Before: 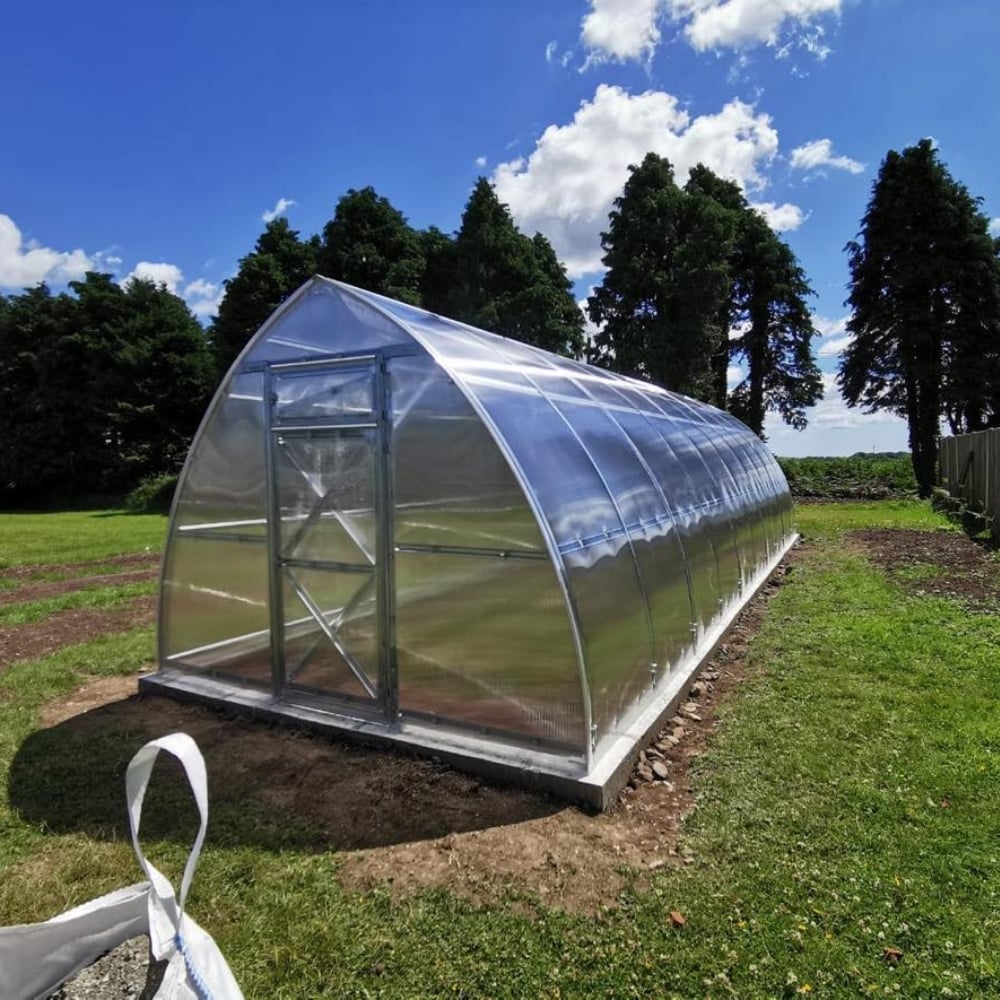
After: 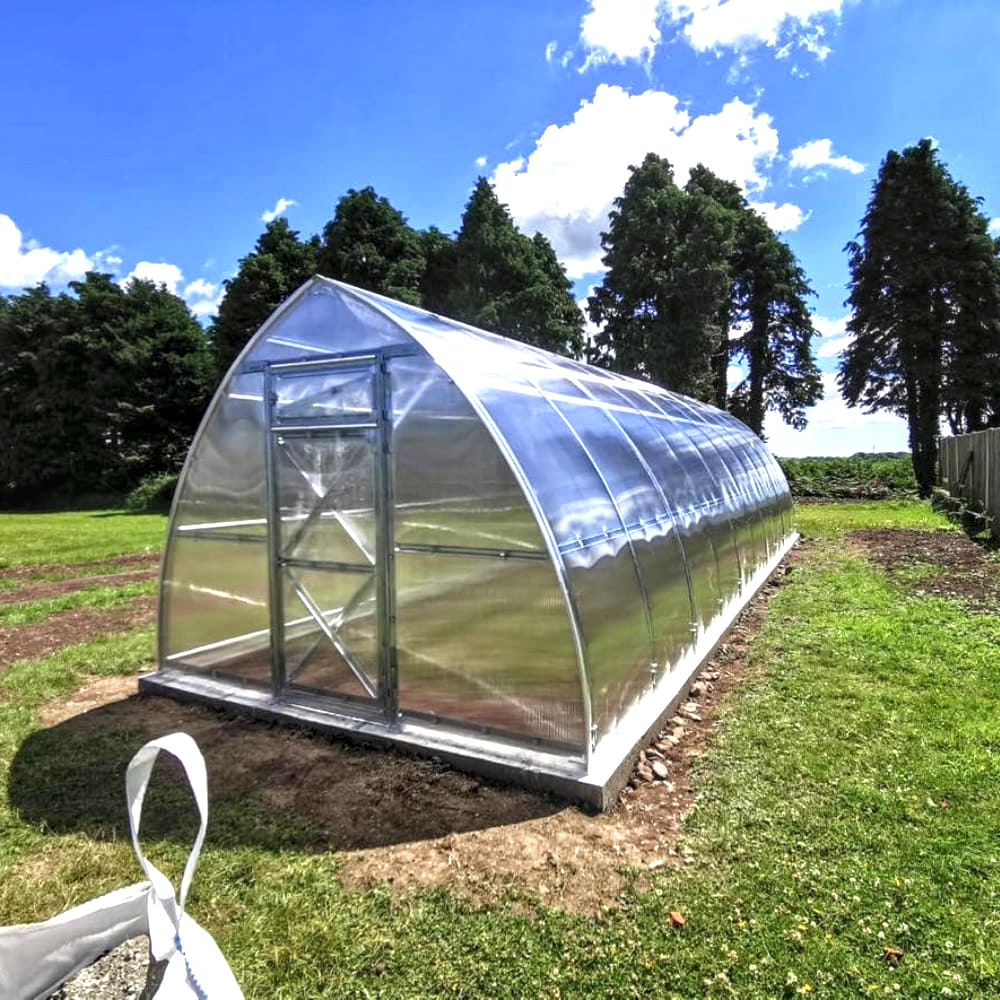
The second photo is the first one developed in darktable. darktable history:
exposure: black level correction 0, exposure 1 EV, compensate exposure bias true, compensate highlight preservation false
local contrast: detail 130%
